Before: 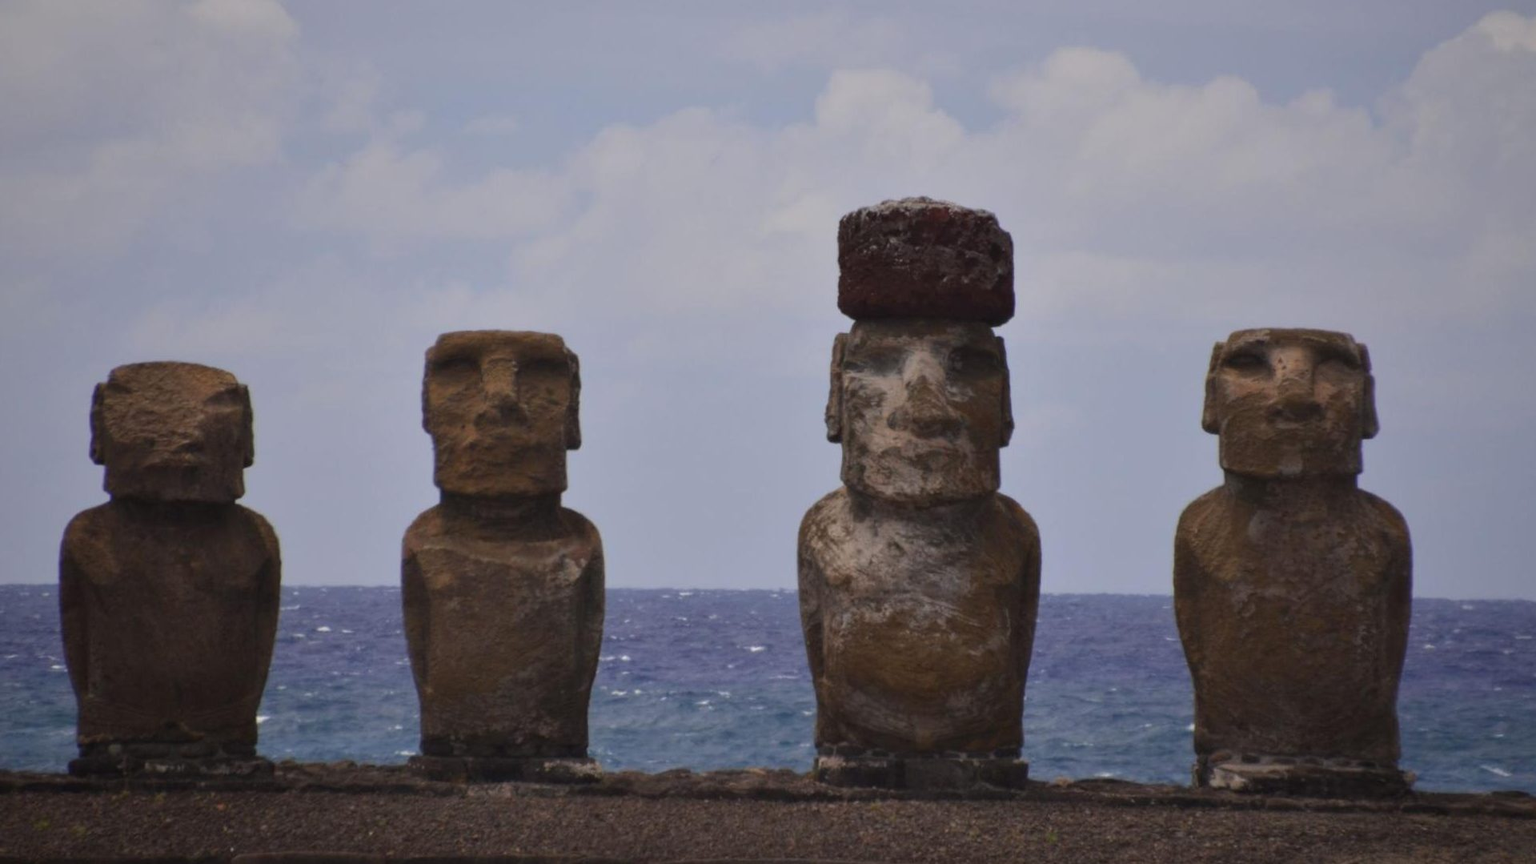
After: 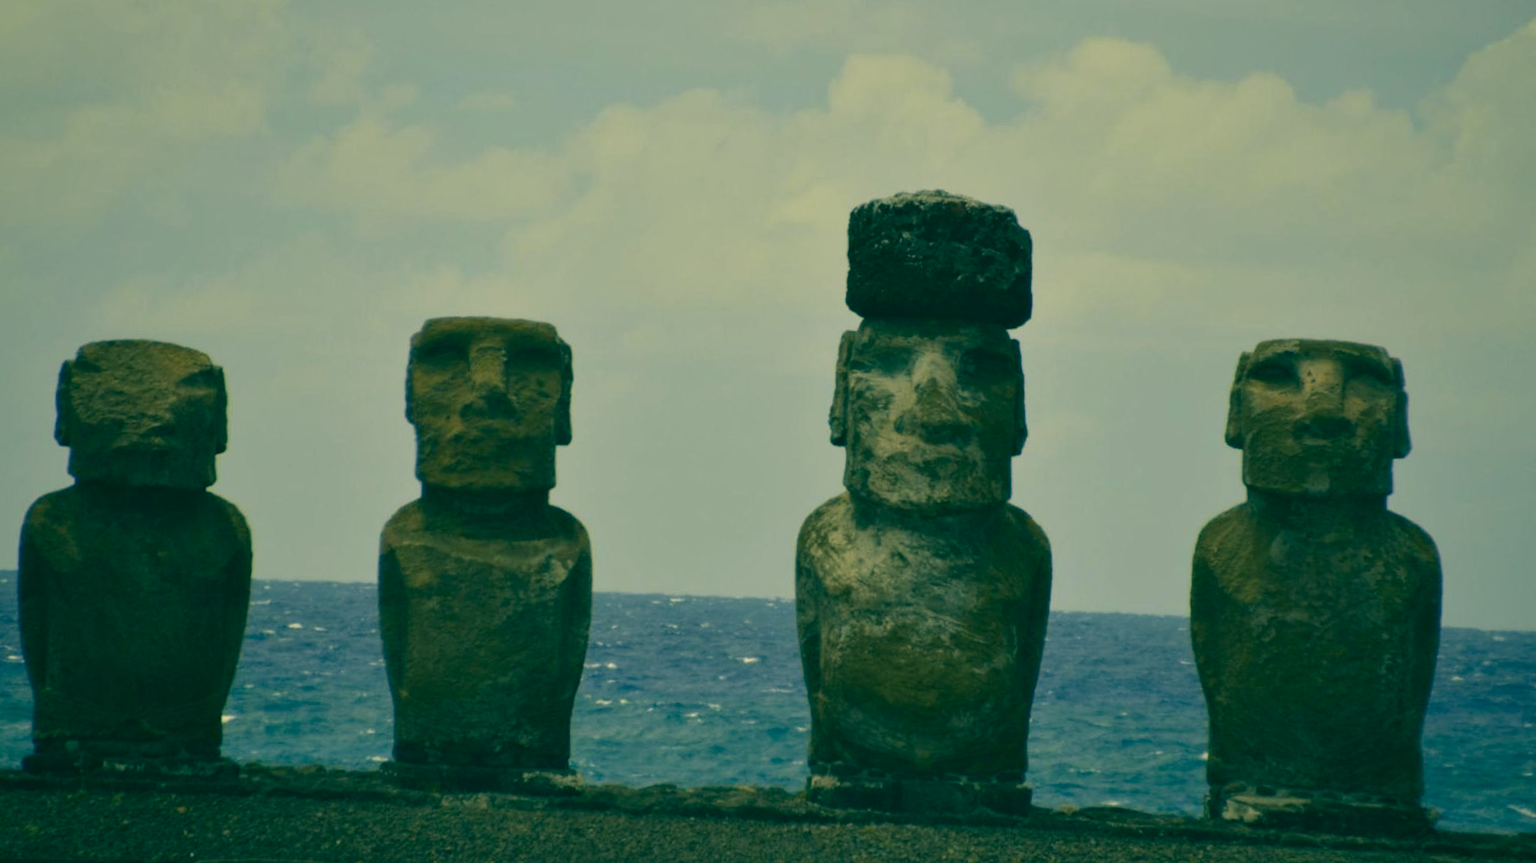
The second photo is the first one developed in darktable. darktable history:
crop and rotate: angle -1.69°
color correction: highlights a* 1.83, highlights b* 34.02, shadows a* -36.68, shadows b* -5.48
